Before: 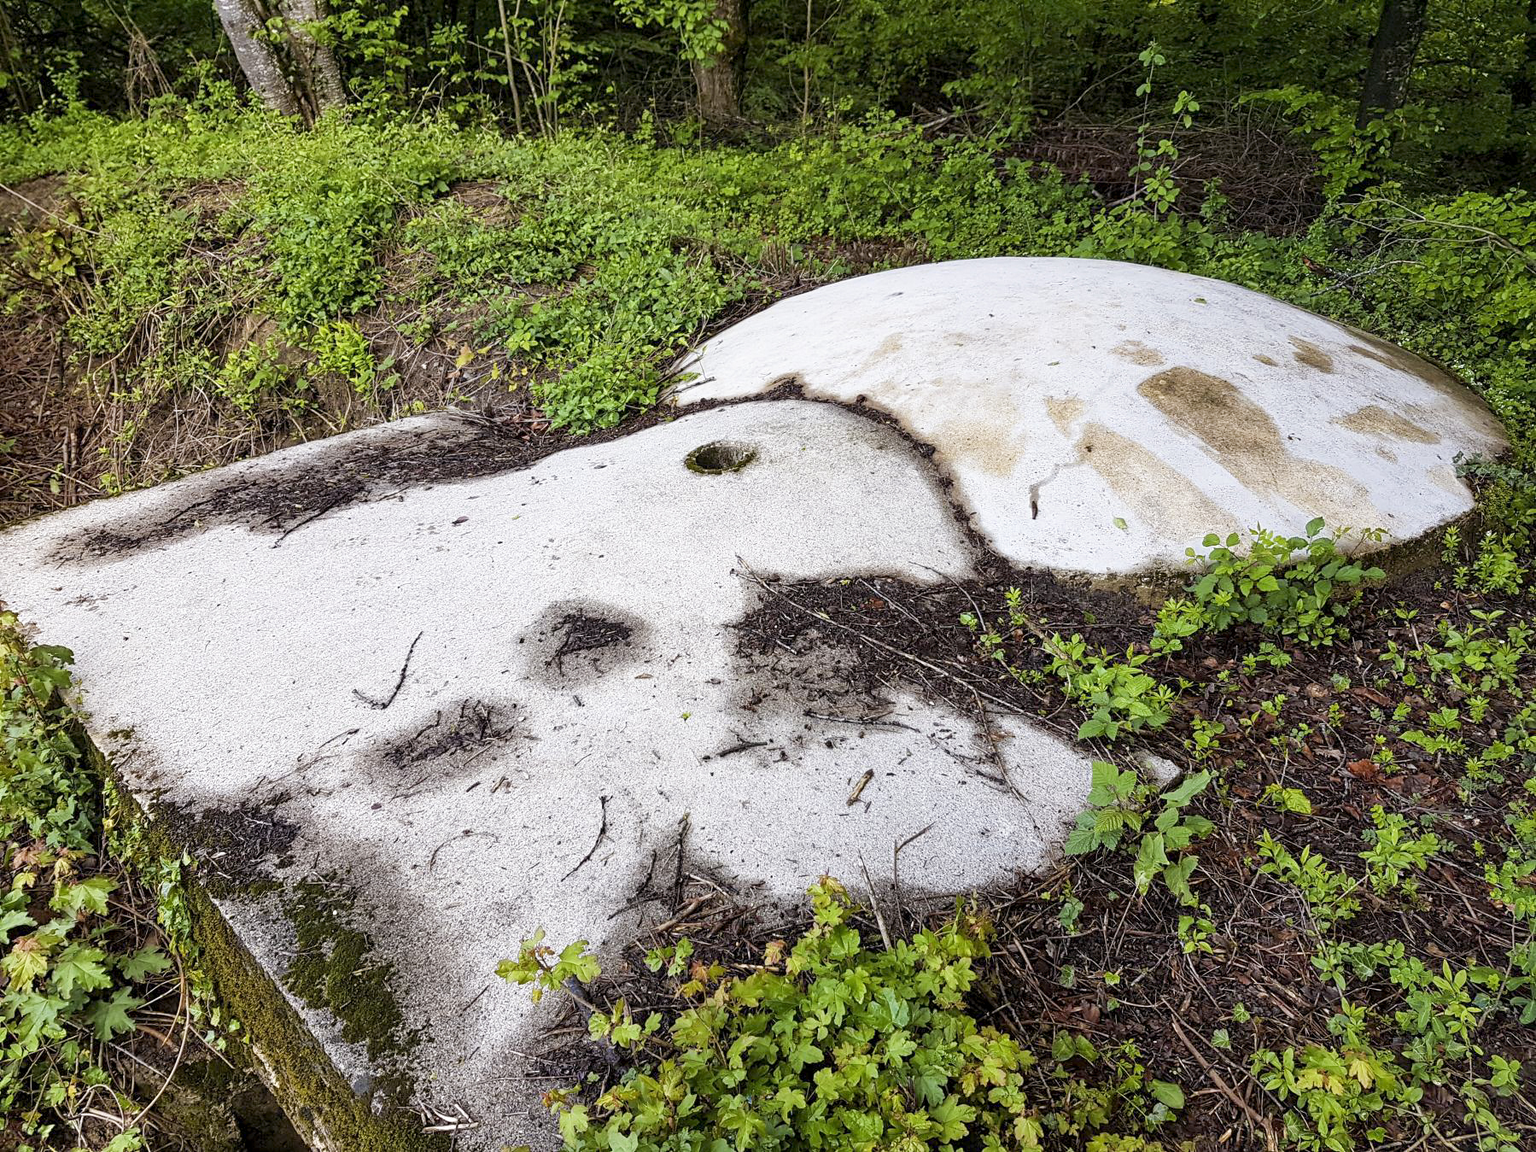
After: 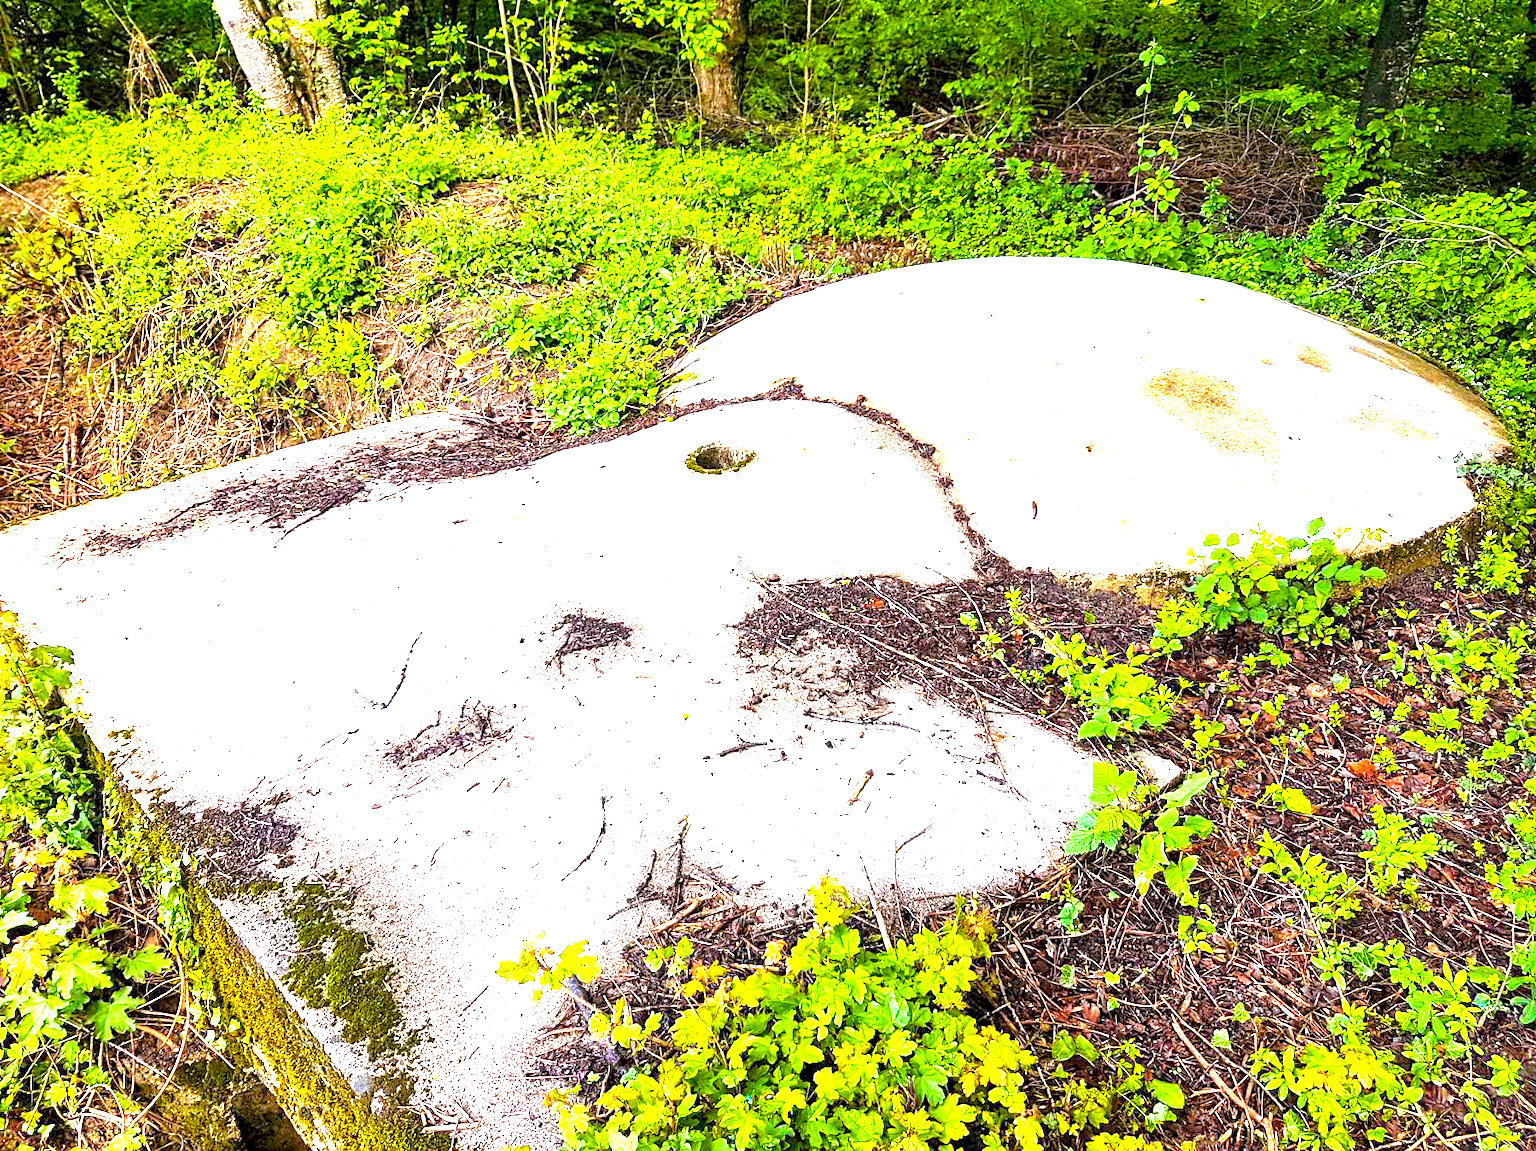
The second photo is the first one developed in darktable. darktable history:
exposure: exposure 2.207 EV, compensate highlight preservation false
local contrast: highlights 100%, shadows 100%, detail 120%, midtone range 0.2
color balance rgb: linear chroma grading › global chroma 15%, perceptual saturation grading › global saturation 30%
